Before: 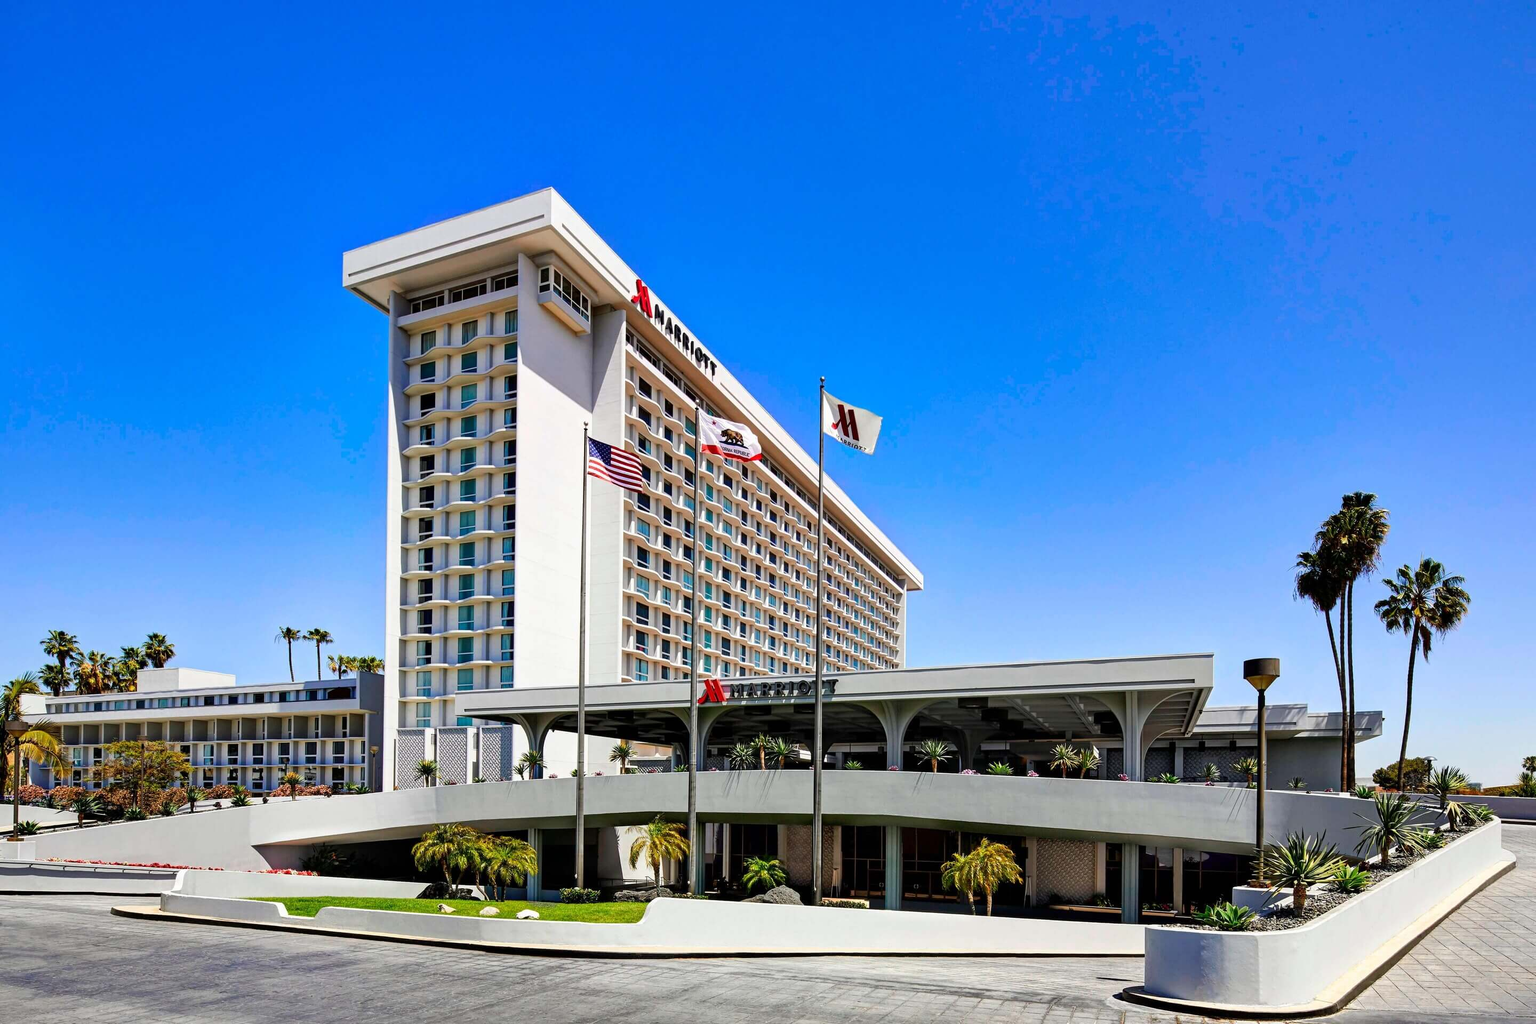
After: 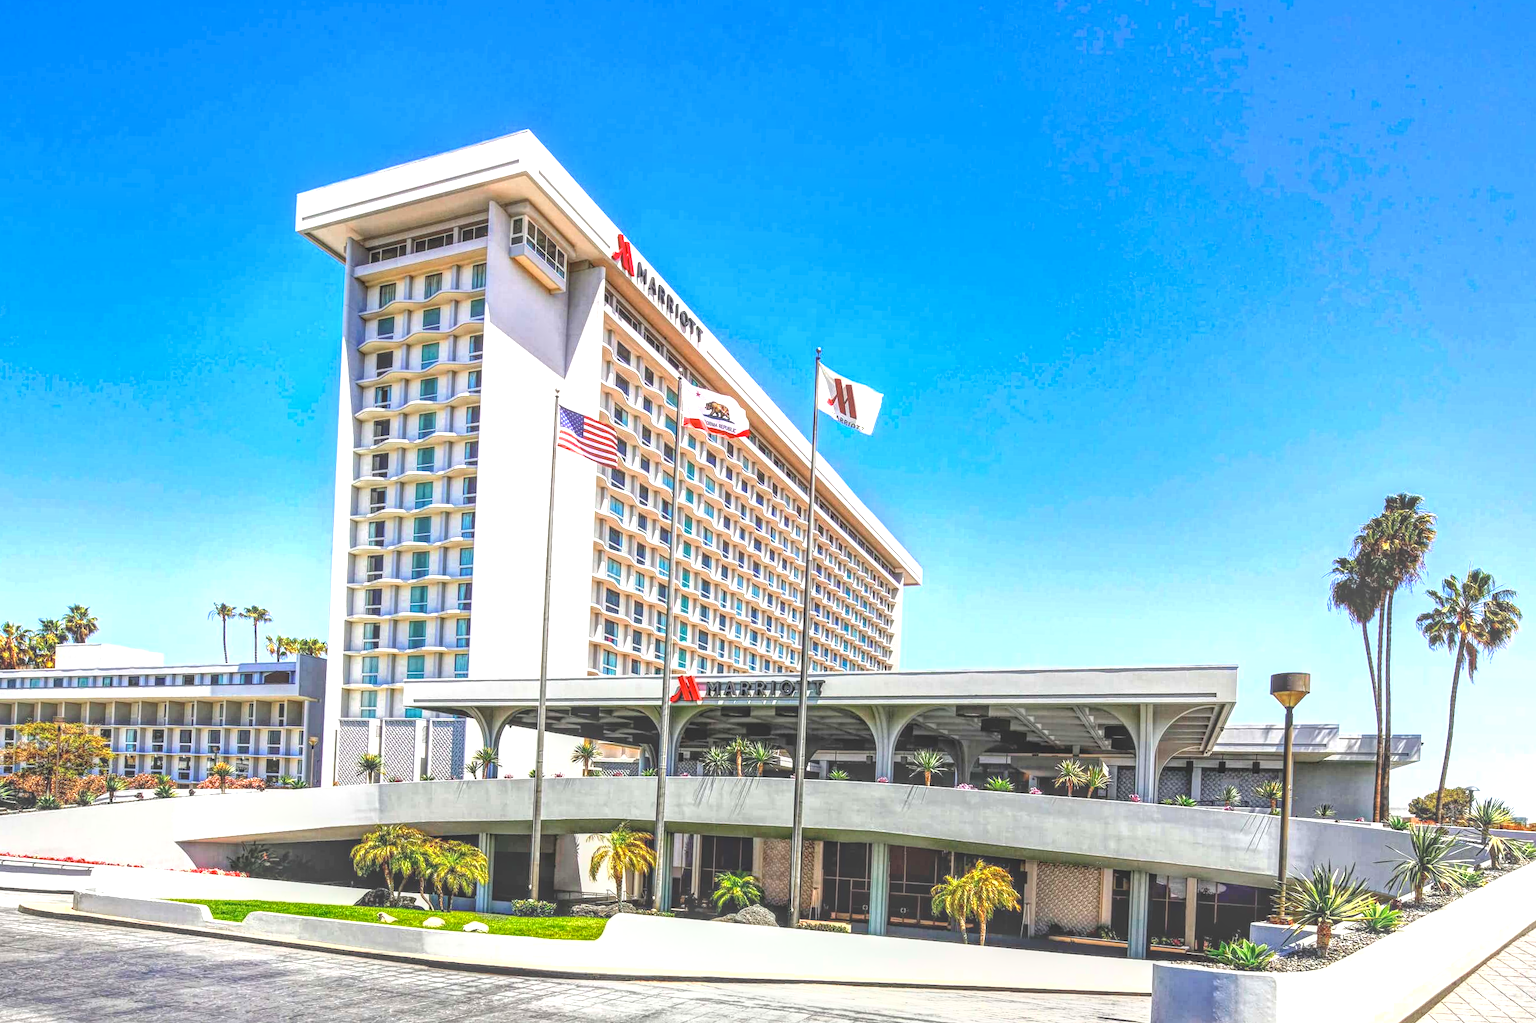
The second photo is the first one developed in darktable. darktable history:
local contrast: highlights 20%, shadows 31%, detail 201%, midtone range 0.2
crop and rotate: angle -1.89°, left 3.142%, top 3.999%, right 1.351%, bottom 0.519%
exposure: black level correction 0, exposure 1.001 EV, compensate exposure bias true, compensate highlight preservation false
